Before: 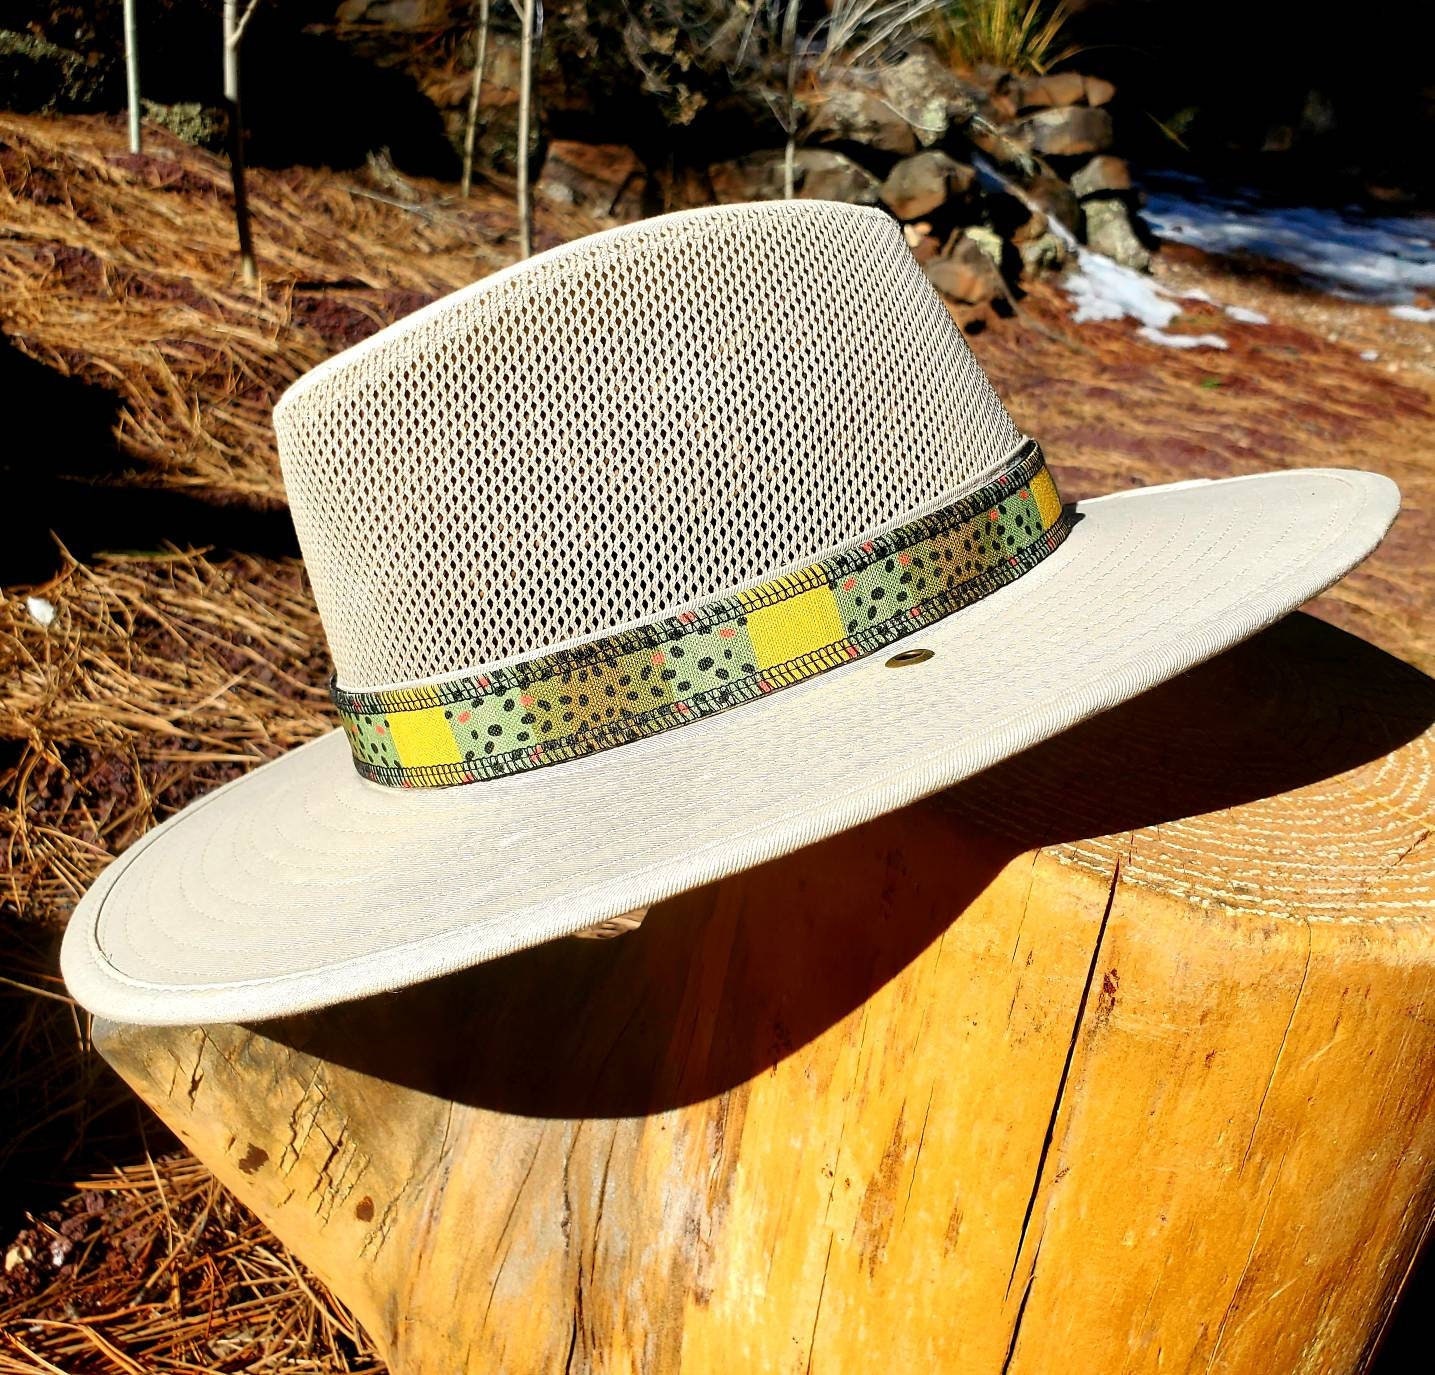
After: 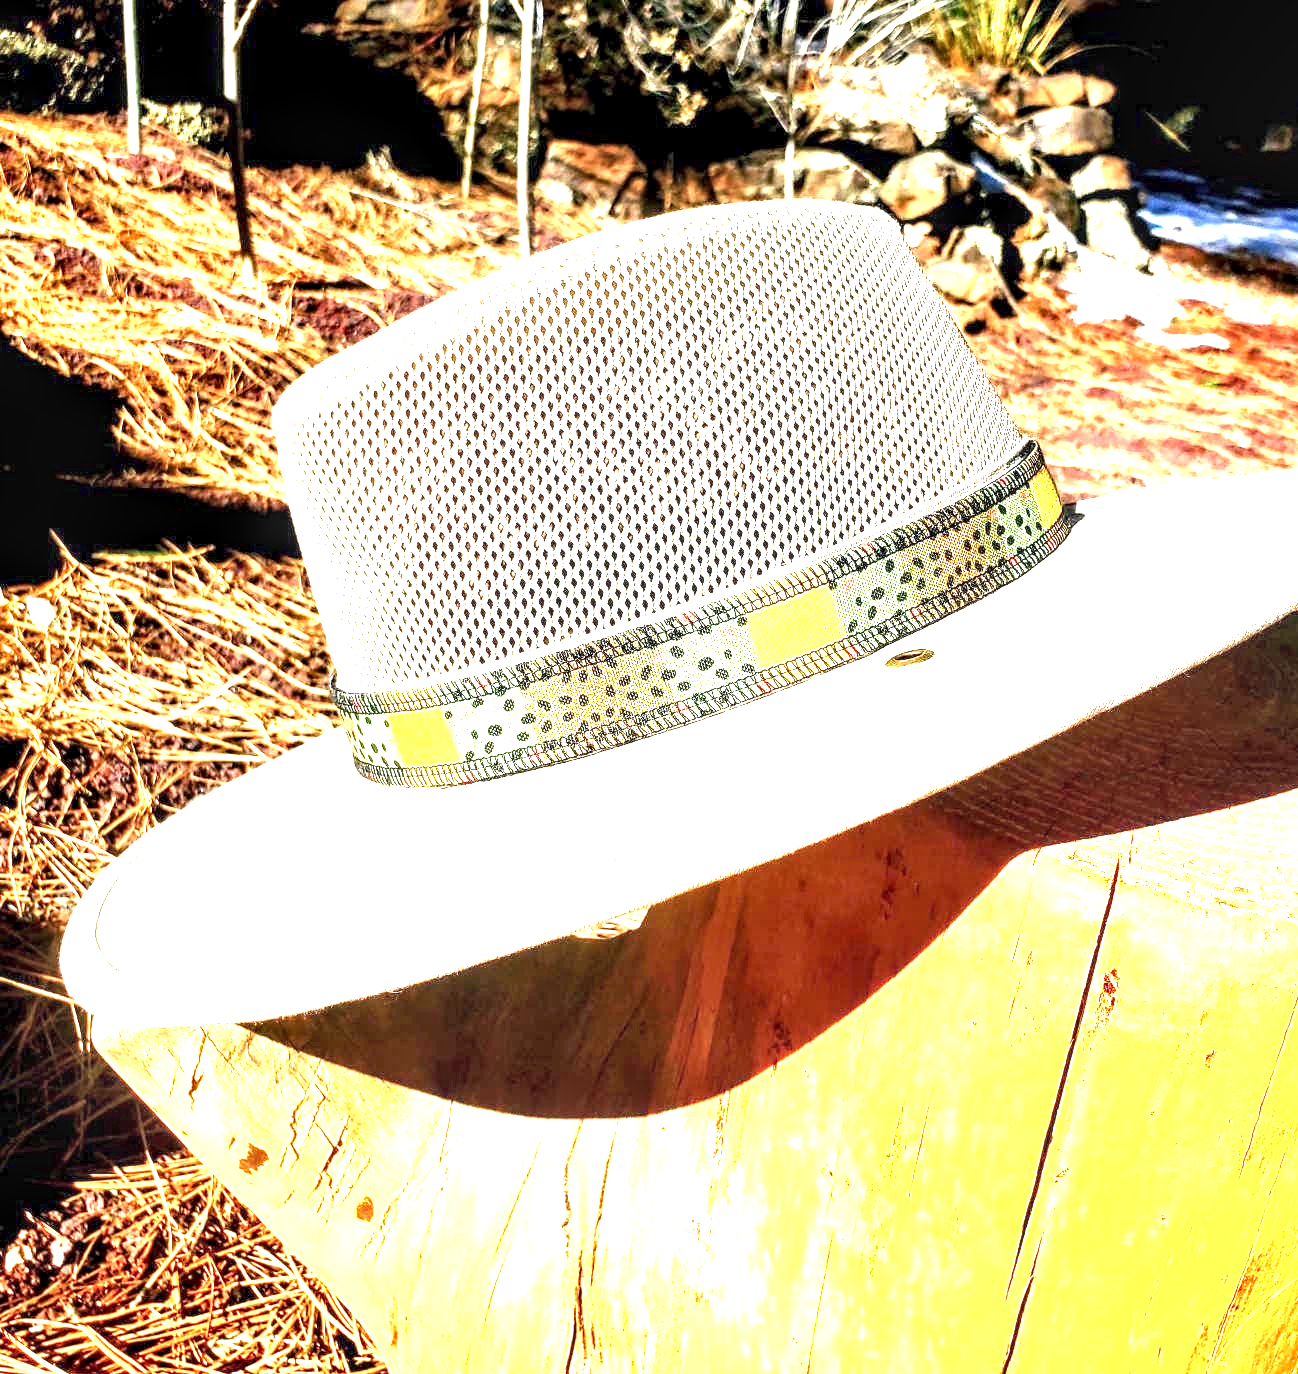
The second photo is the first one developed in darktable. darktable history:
exposure: black level correction 0, exposure 2.327 EV, compensate exposure bias true, compensate highlight preservation false
crop: right 9.509%, bottom 0.031%
local contrast: highlights 80%, shadows 57%, detail 175%, midtone range 0.602
